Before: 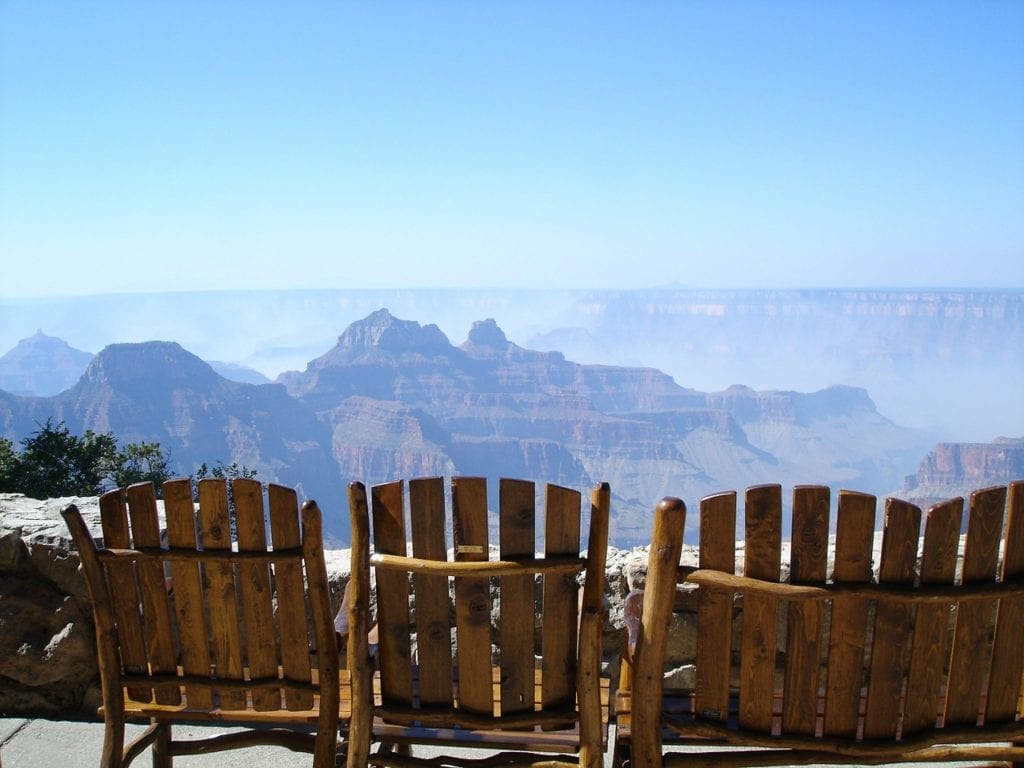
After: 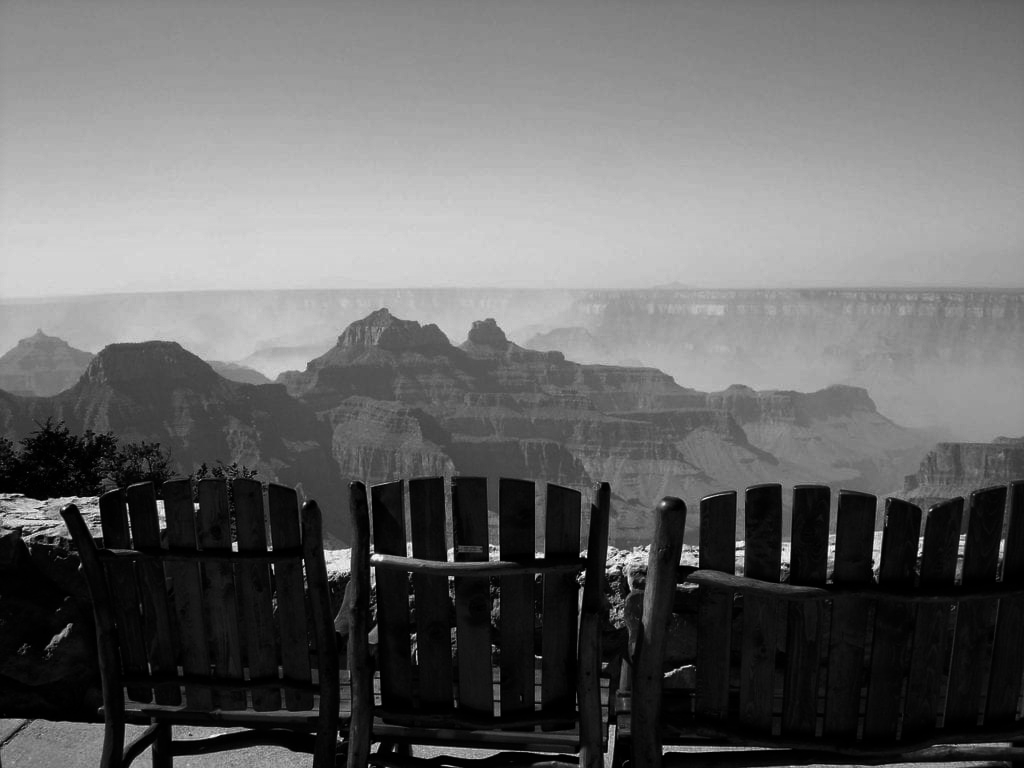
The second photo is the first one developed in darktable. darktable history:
contrast brightness saturation: contrast -0.03, brightness -0.59, saturation -1
color calibration: illuminant F (fluorescent), F source F9 (Cool White Deluxe 4150 K) – high CRI, x 0.374, y 0.373, temperature 4158.34 K
